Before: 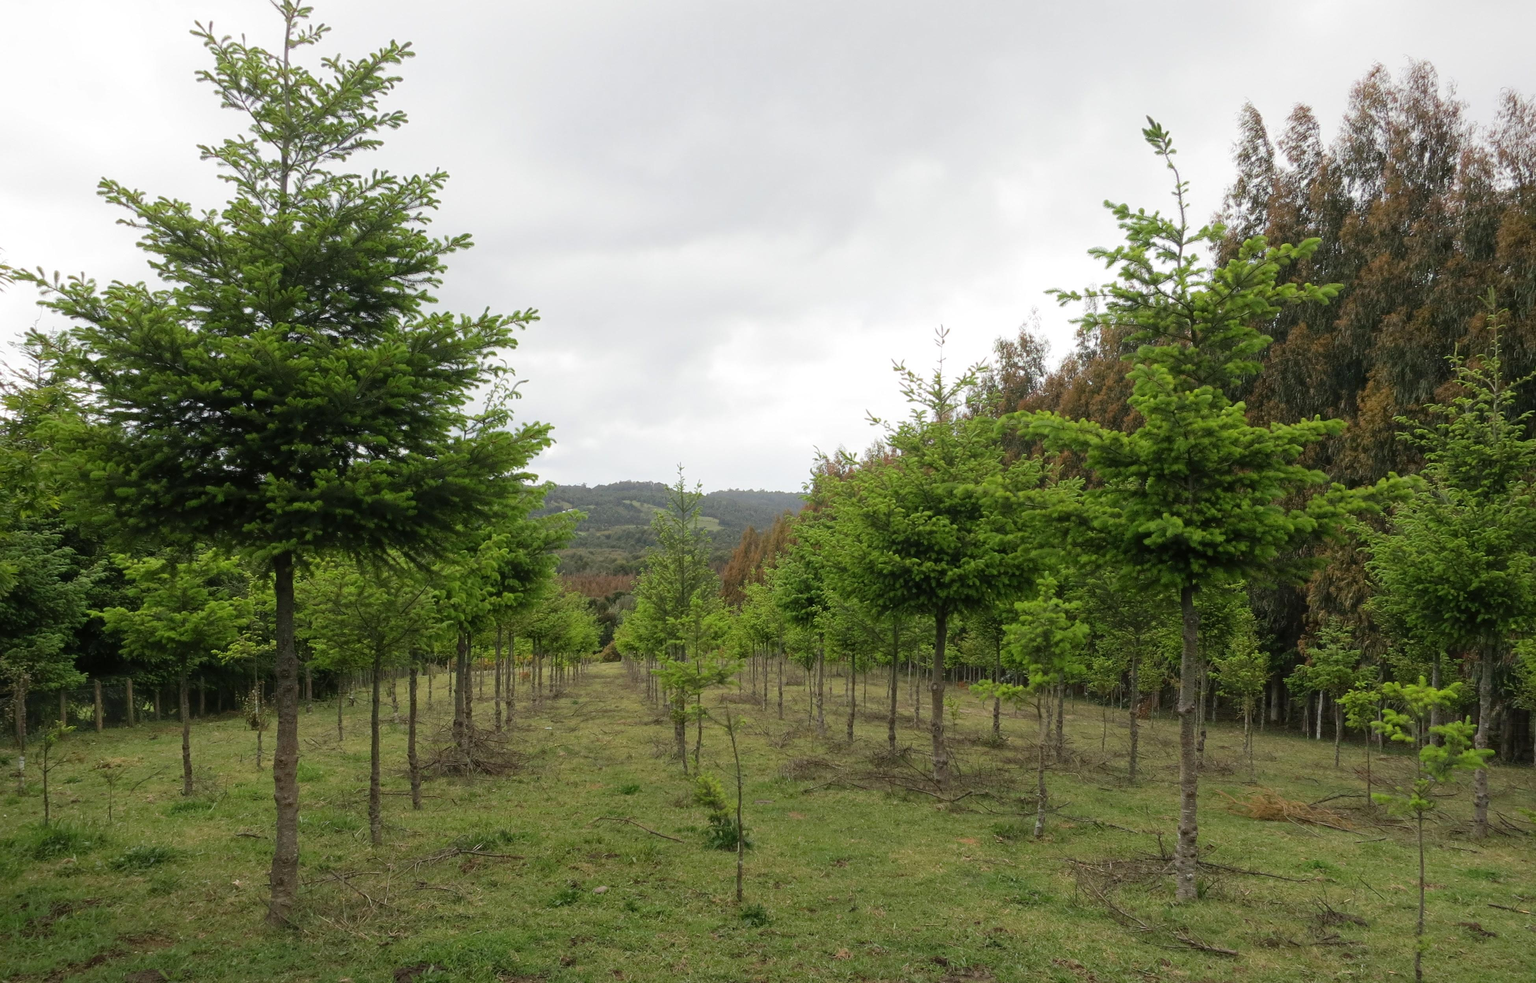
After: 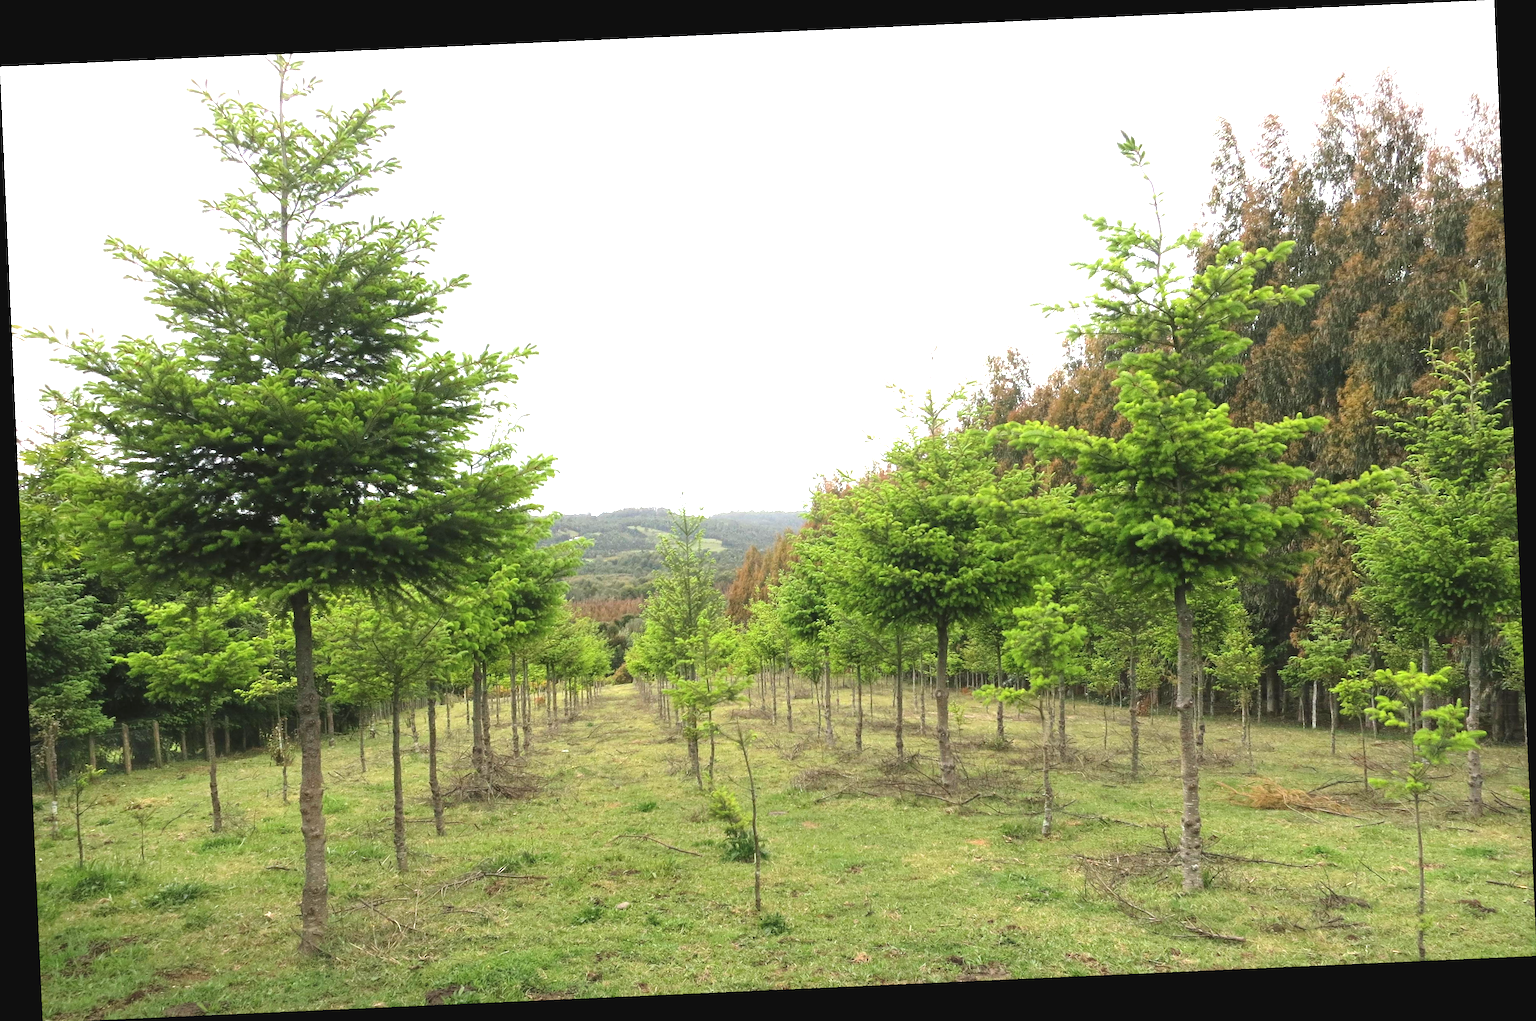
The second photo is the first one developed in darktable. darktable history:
exposure: black level correction -0.002, exposure 1.35 EV, compensate highlight preservation false
rotate and perspective: rotation -2.56°, automatic cropping off
